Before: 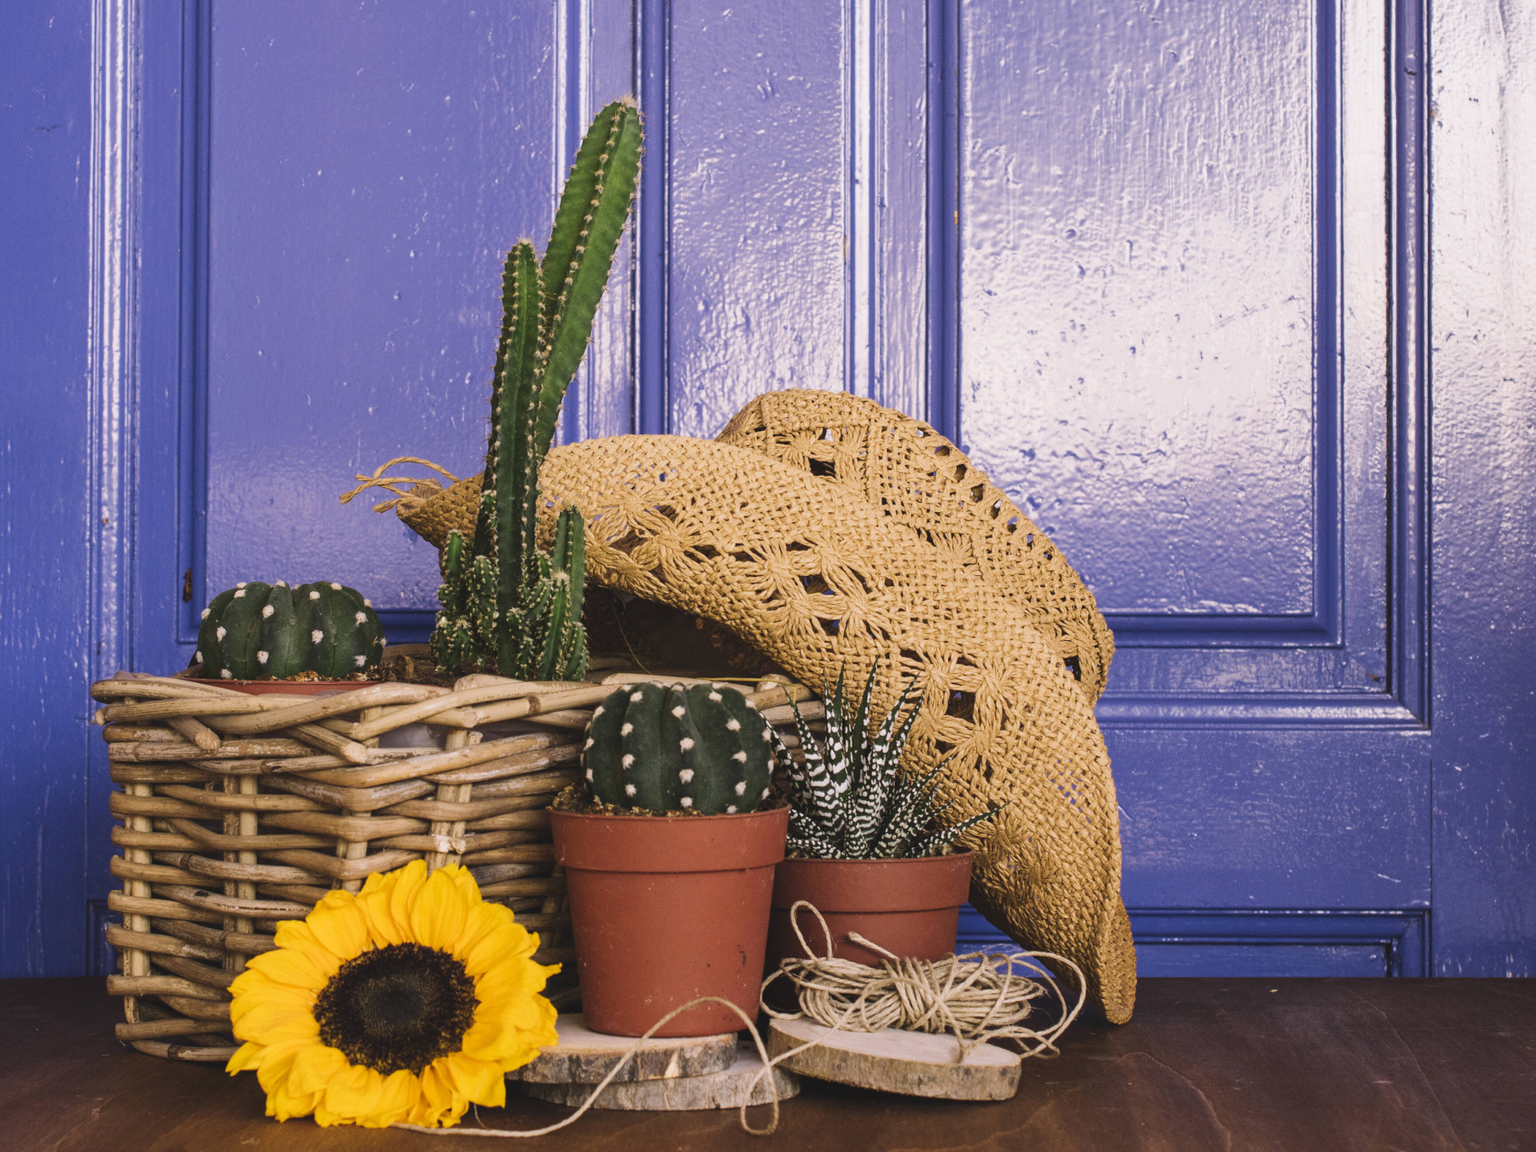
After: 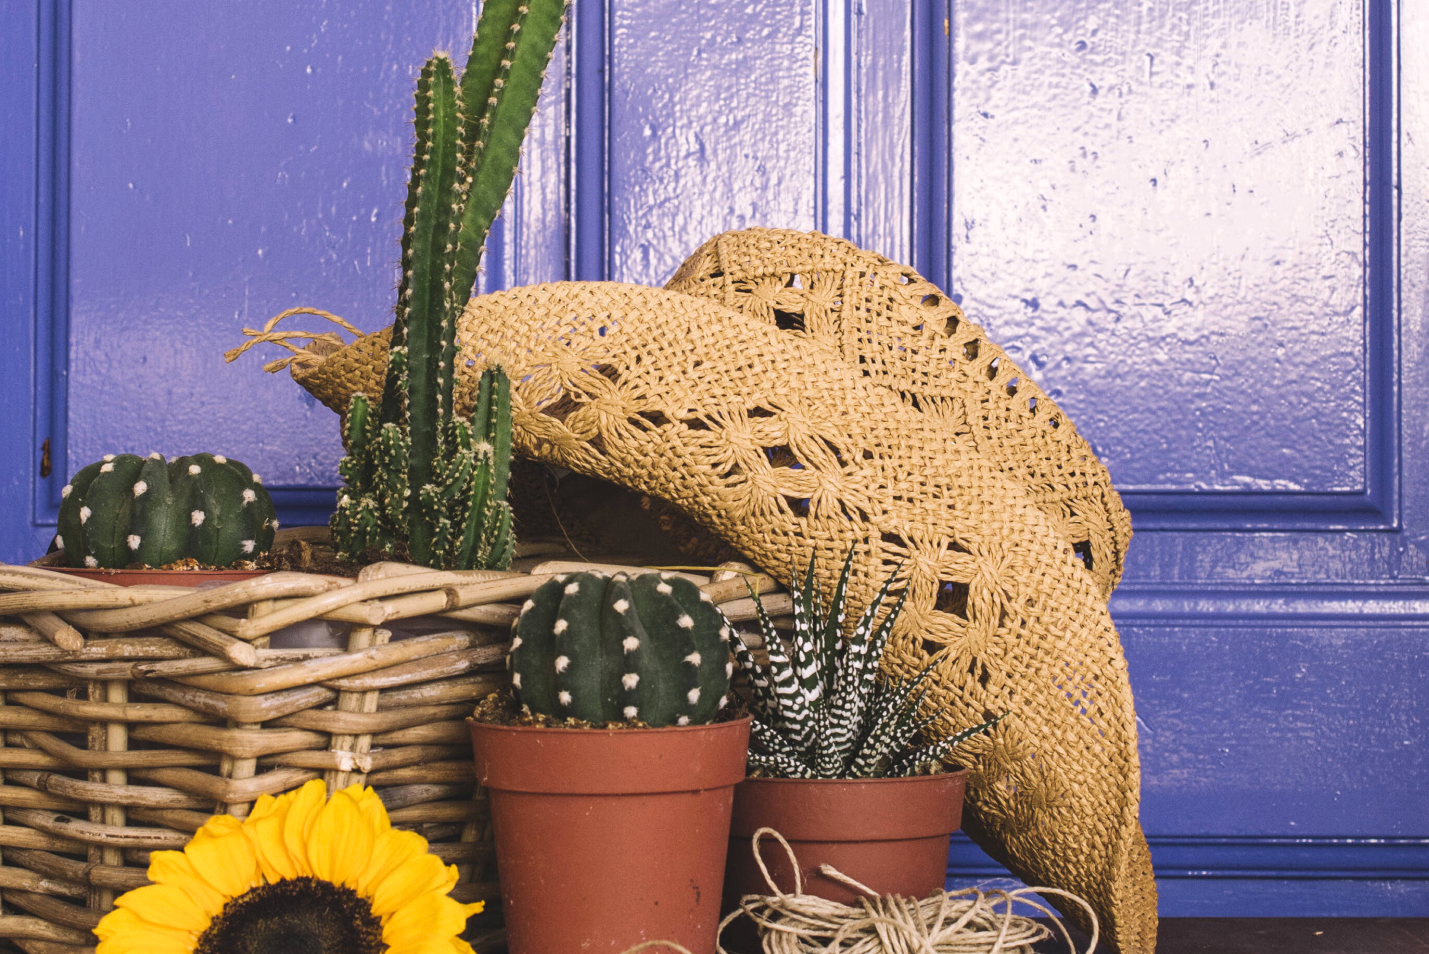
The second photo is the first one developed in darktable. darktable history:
crop: left 9.712%, top 16.928%, right 10.845%, bottom 12.332%
exposure: exposure 0.217 EV, compensate highlight preservation false
base curve: preserve colors none
